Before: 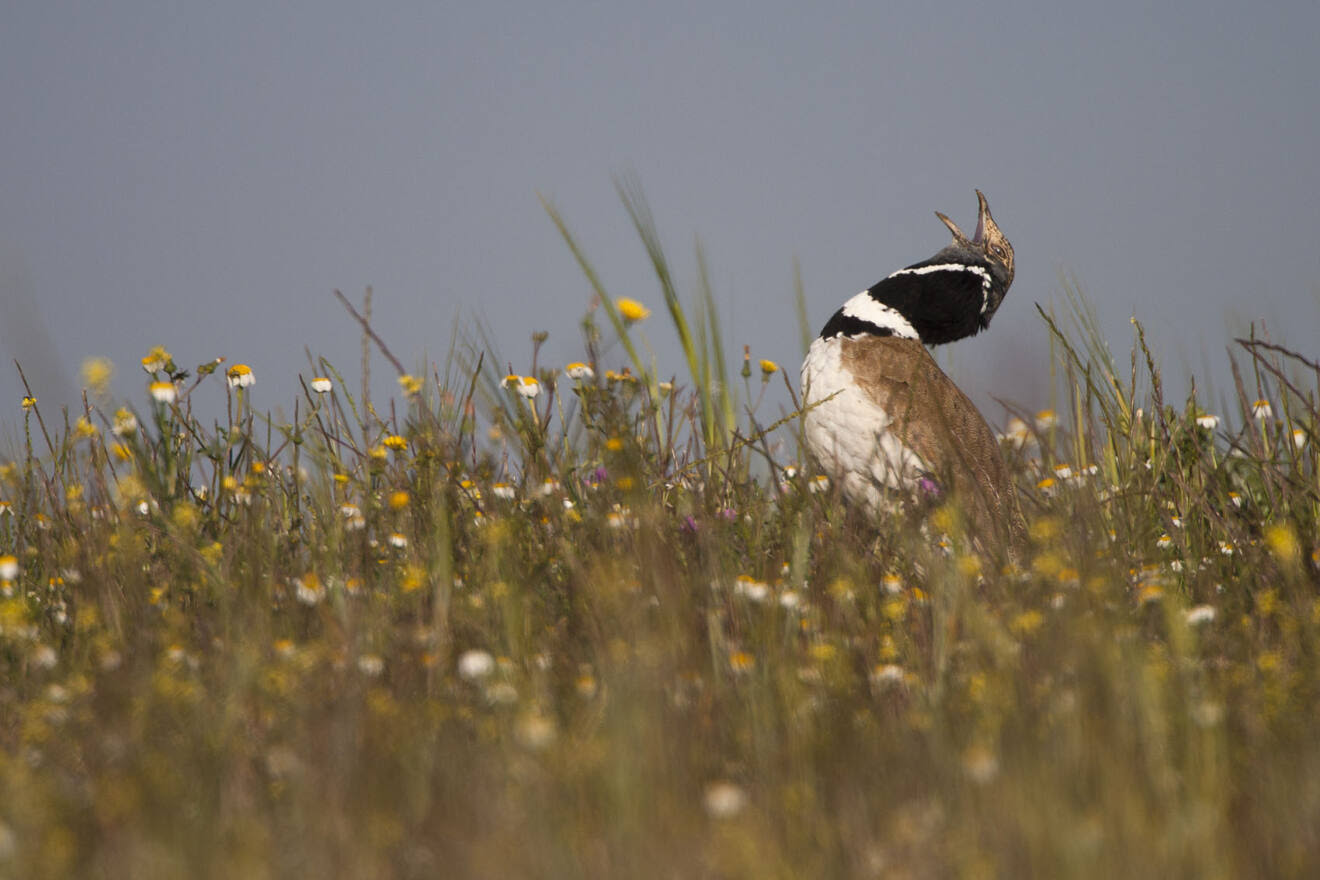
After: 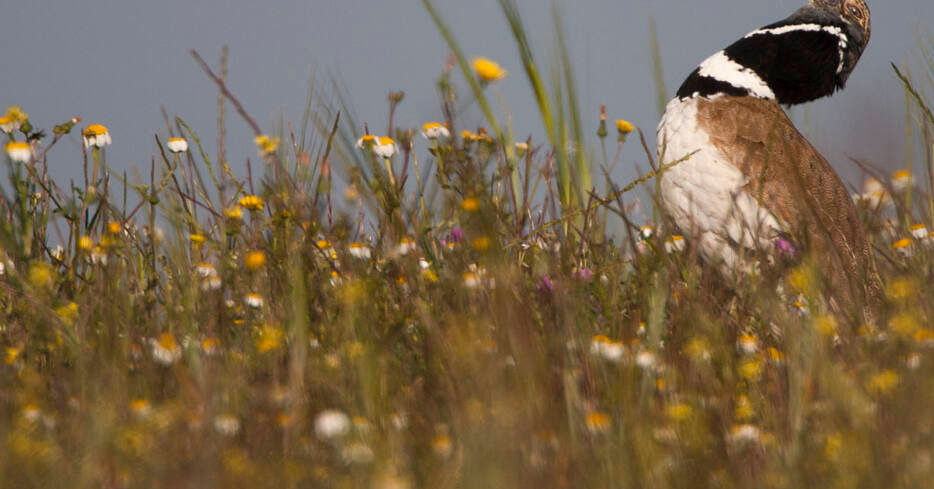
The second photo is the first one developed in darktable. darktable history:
contrast brightness saturation: contrast 0.028, brightness -0.031
crop: left 10.921%, top 27.346%, right 18.256%, bottom 17.018%
